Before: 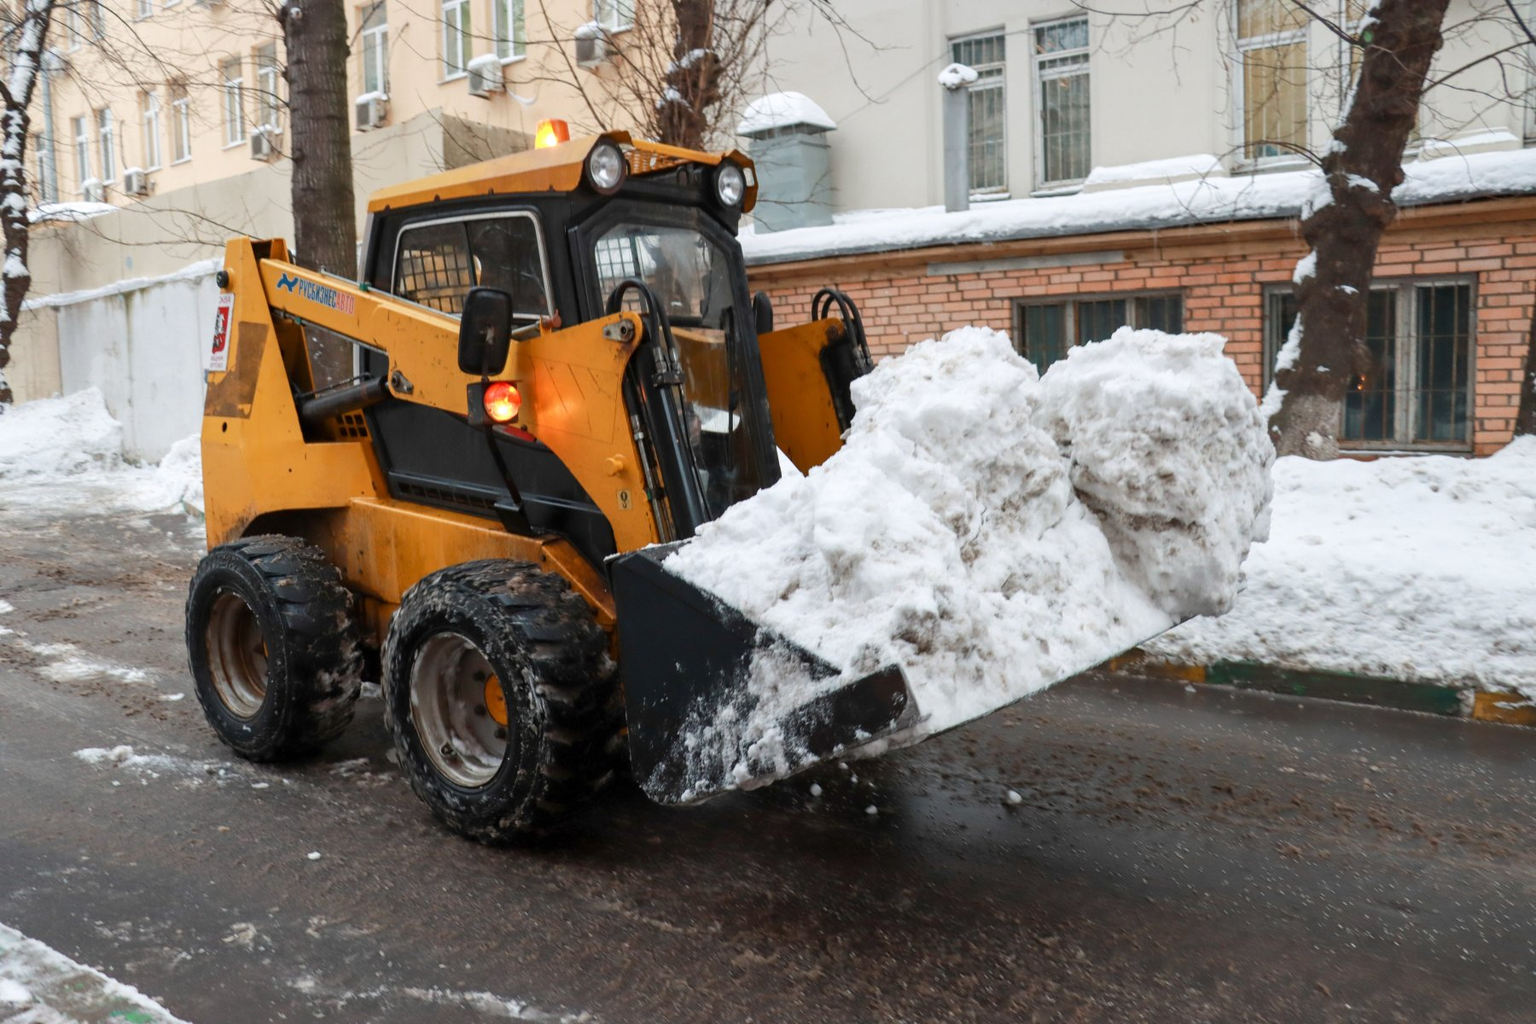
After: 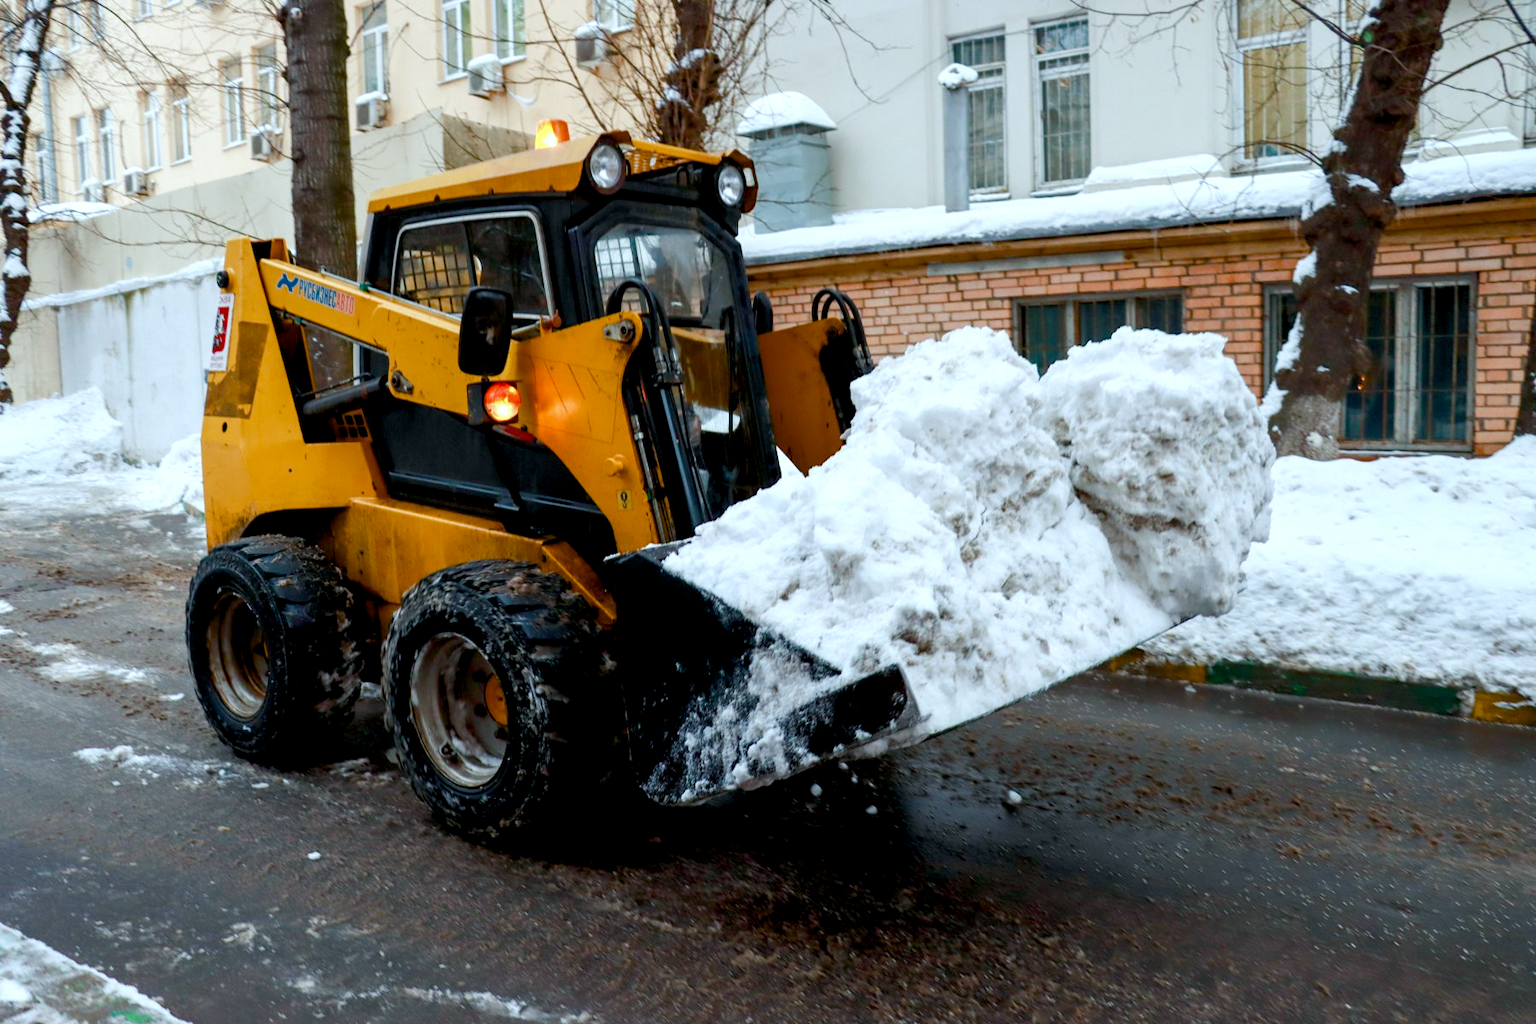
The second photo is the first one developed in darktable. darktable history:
white balance: red 0.925, blue 1.046
color balance rgb: shadows lift › luminance -9.41%, highlights gain › luminance 17.6%, global offset › luminance -1.45%, perceptual saturation grading › highlights -17.77%, perceptual saturation grading › mid-tones 33.1%, perceptual saturation grading › shadows 50.52%, global vibrance 24.22%
